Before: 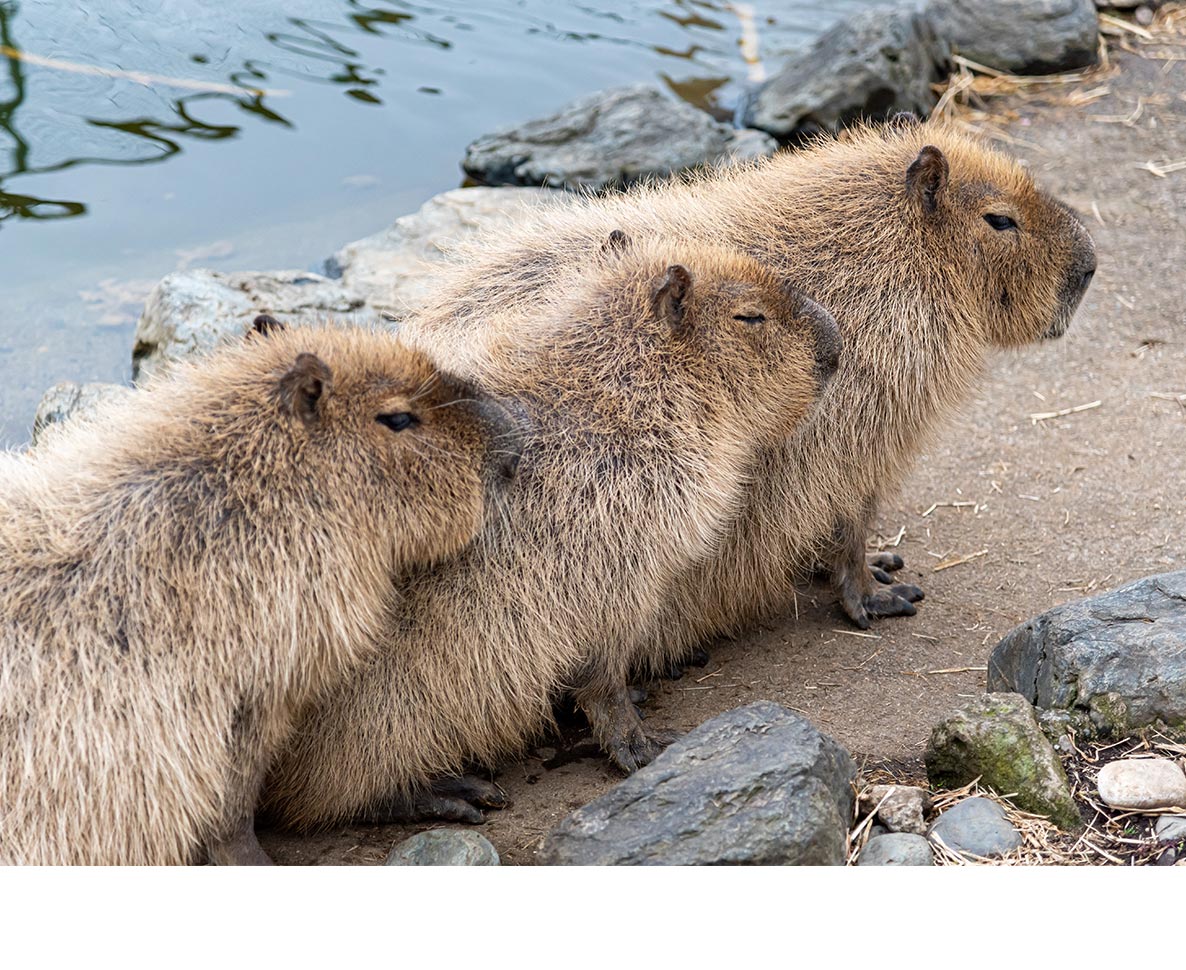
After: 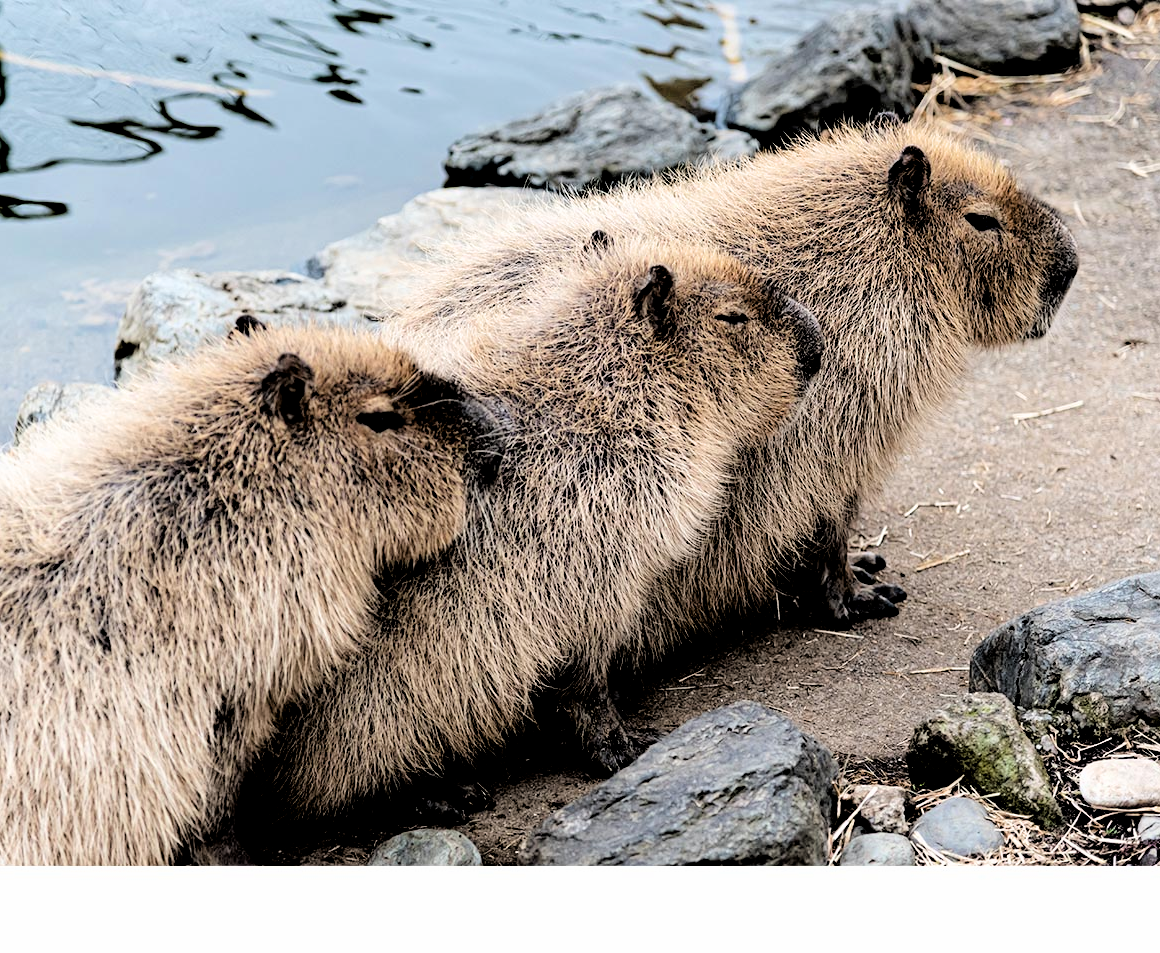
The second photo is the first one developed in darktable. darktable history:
filmic rgb: middle gray luminance 13.48%, black relative exposure -1.99 EV, white relative exposure 3.08 EV, target black luminance 0%, hardness 1.8, latitude 59.43%, contrast 1.724, highlights saturation mix 5.21%, shadows ↔ highlights balance -37.03%, color science v6 (2022)
crop and rotate: left 1.596%, right 0.59%, bottom 1.698%
